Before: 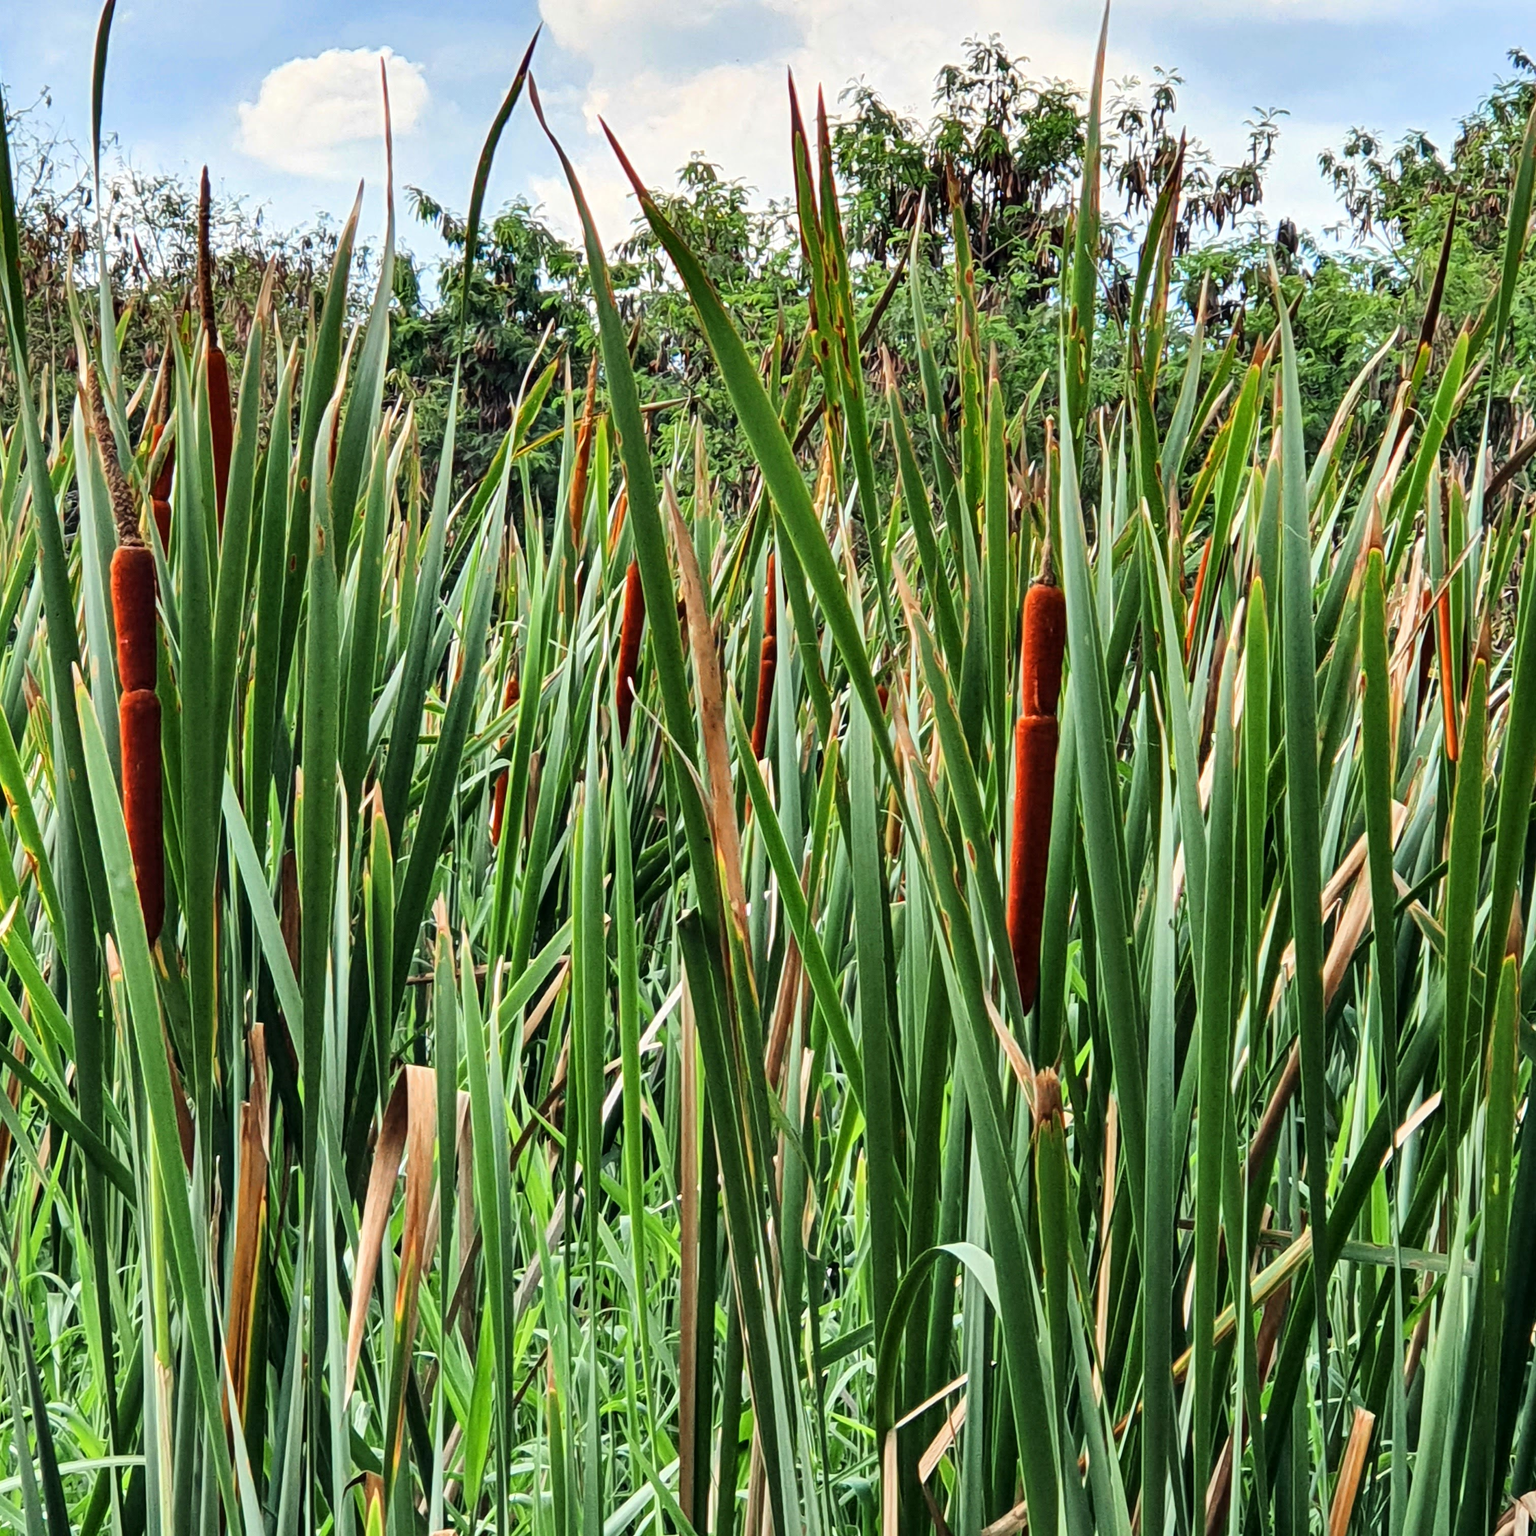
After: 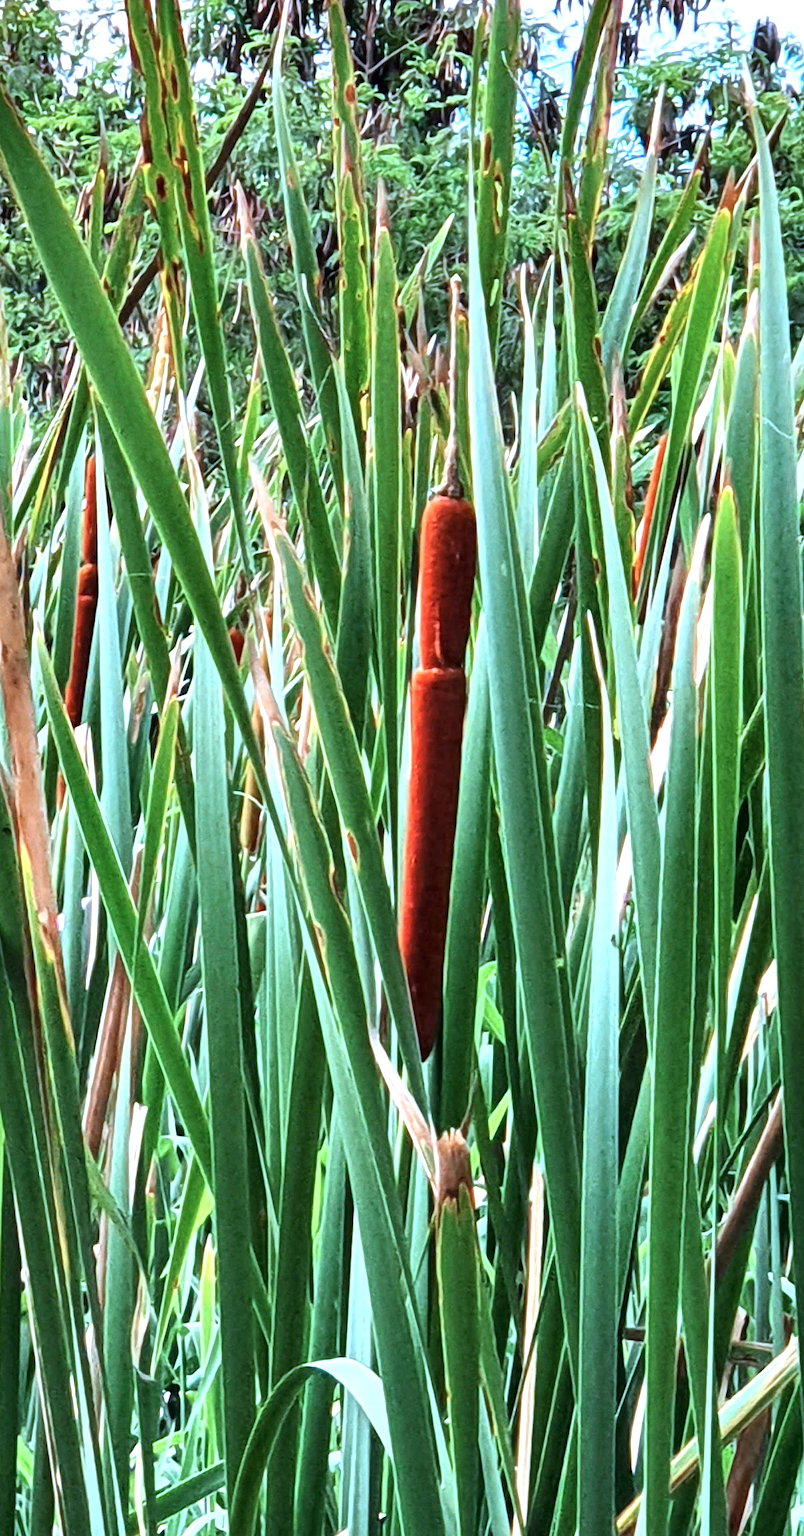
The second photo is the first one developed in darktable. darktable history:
crop: left 45.721%, top 13.393%, right 14.118%, bottom 10.01%
color correction: highlights a* -2.24, highlights b* -18.1
exposure: exposure 0.766 EV, compensate highlight preservation false
white balance: red 0.967, blue 1.119, emerald 0.756
